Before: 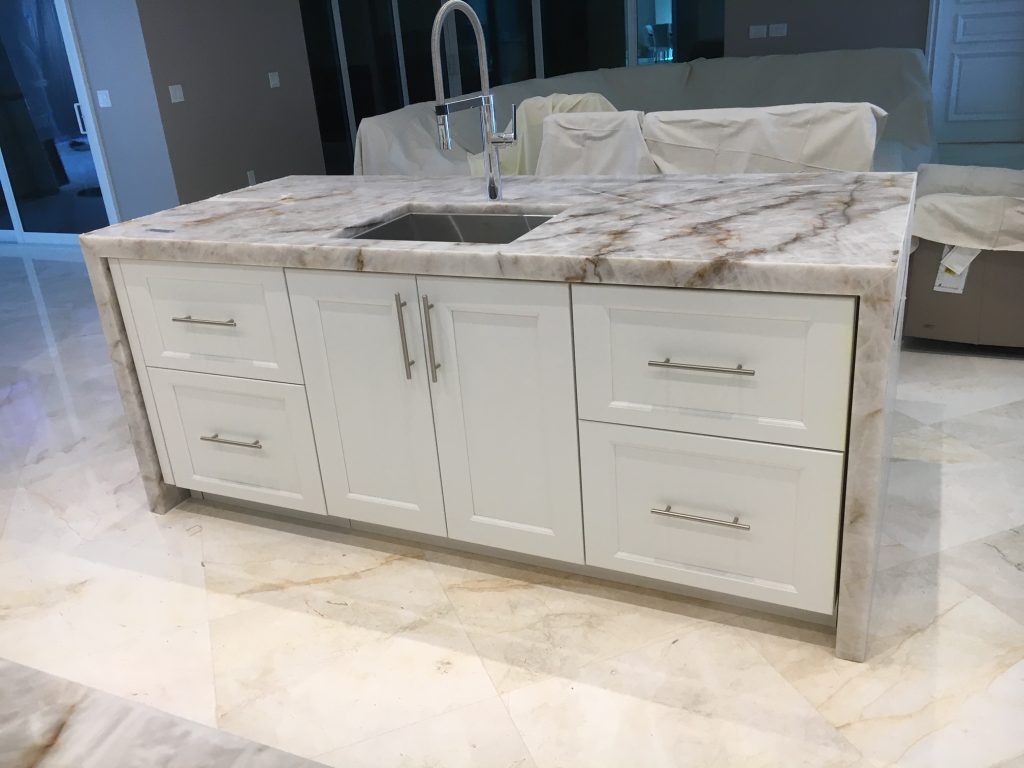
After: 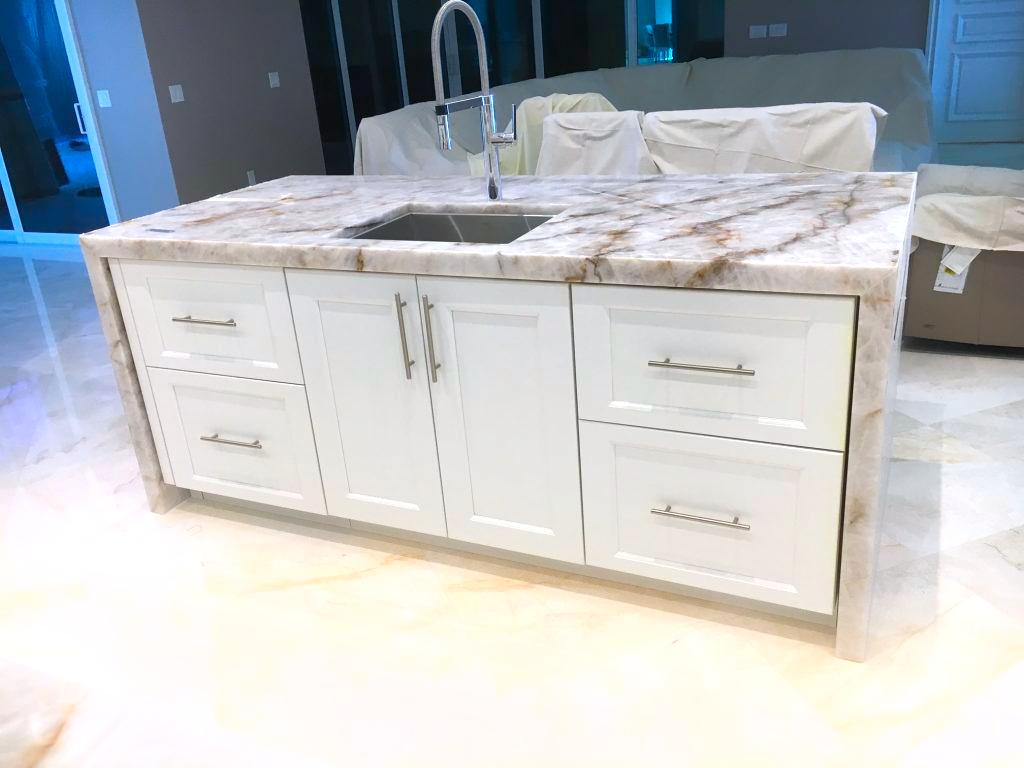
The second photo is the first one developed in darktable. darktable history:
color correction: highlights a* -0.137, highlights b* -5.91, shadows a* -0.137, shadows b* -0.137
bloom: size 13.65%, threshold 98.39%, strength 4.82%
exposure: exposure 0.6 EV, compensate highlight preservation false
color balance rgb: on, module defaults
contrast brightness saturation: brightness -0.02, saturation 0.35
